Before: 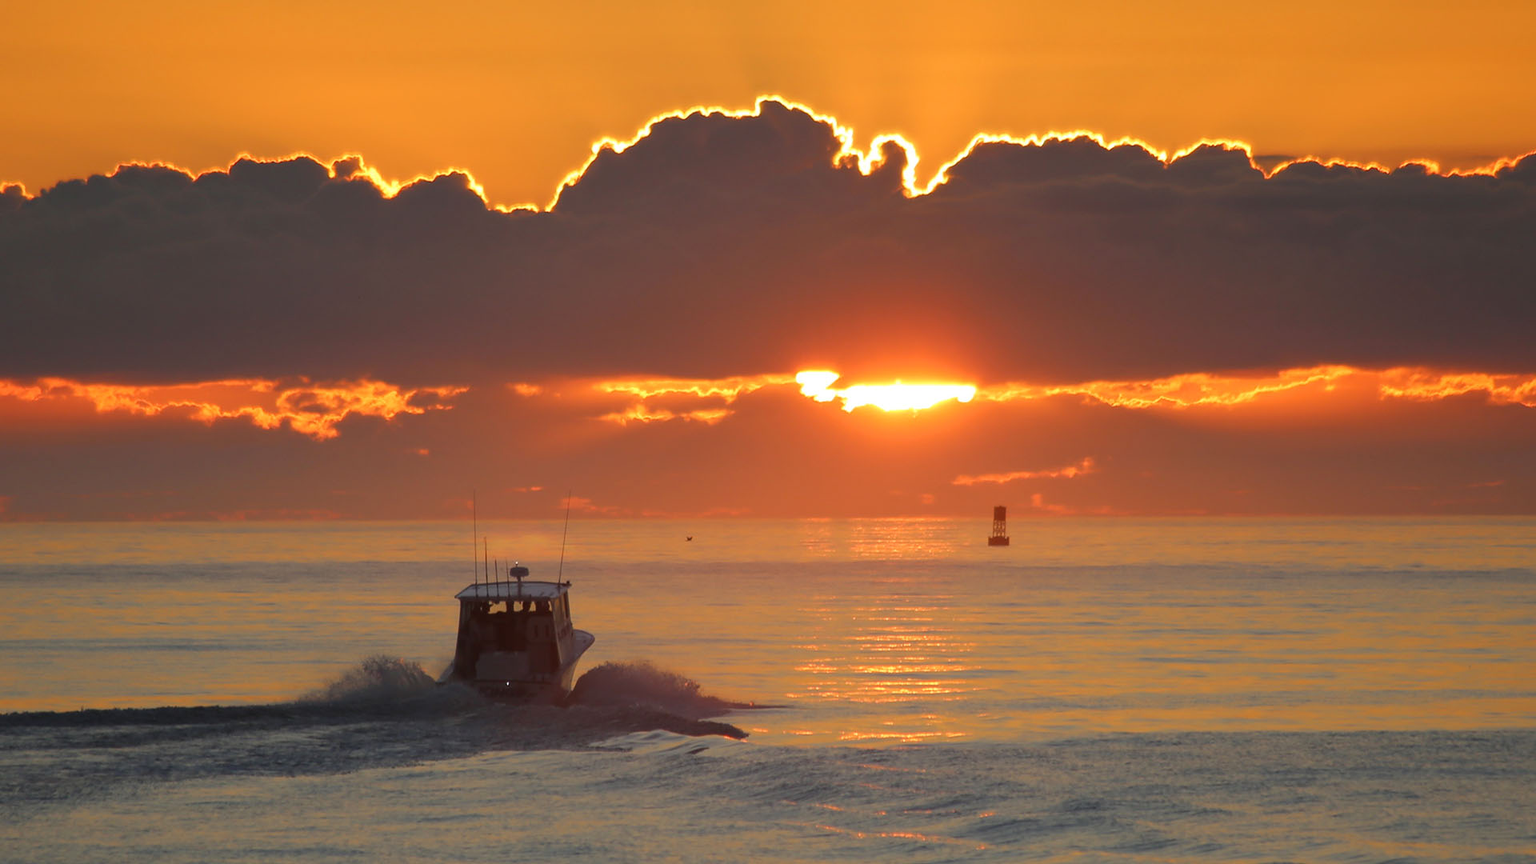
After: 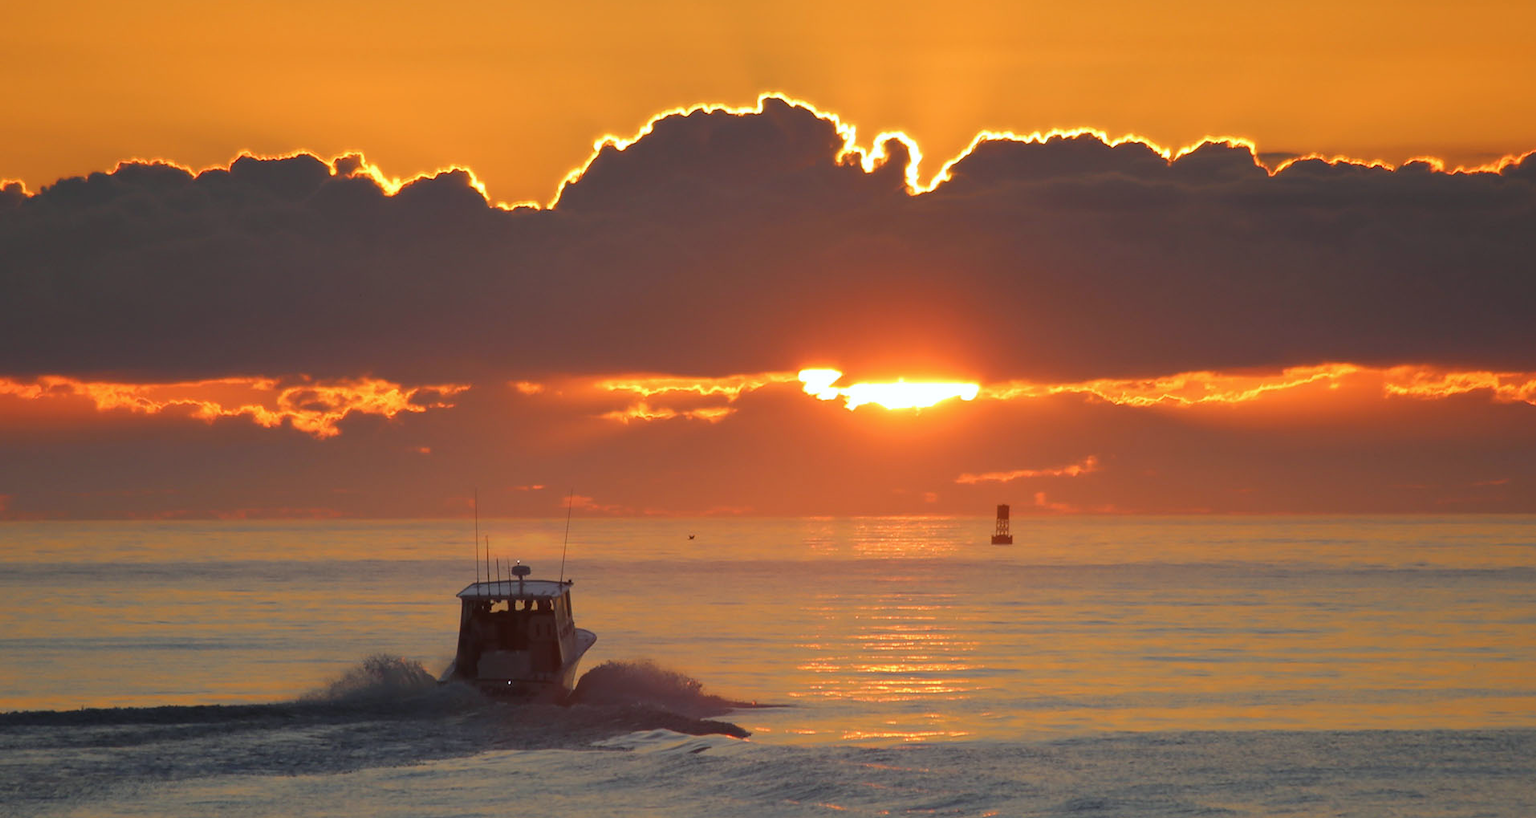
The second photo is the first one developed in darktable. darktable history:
white balance: red 0.983, blue 1.036
crop: top 0.448%, right 0.264%, bottom 5.045%
